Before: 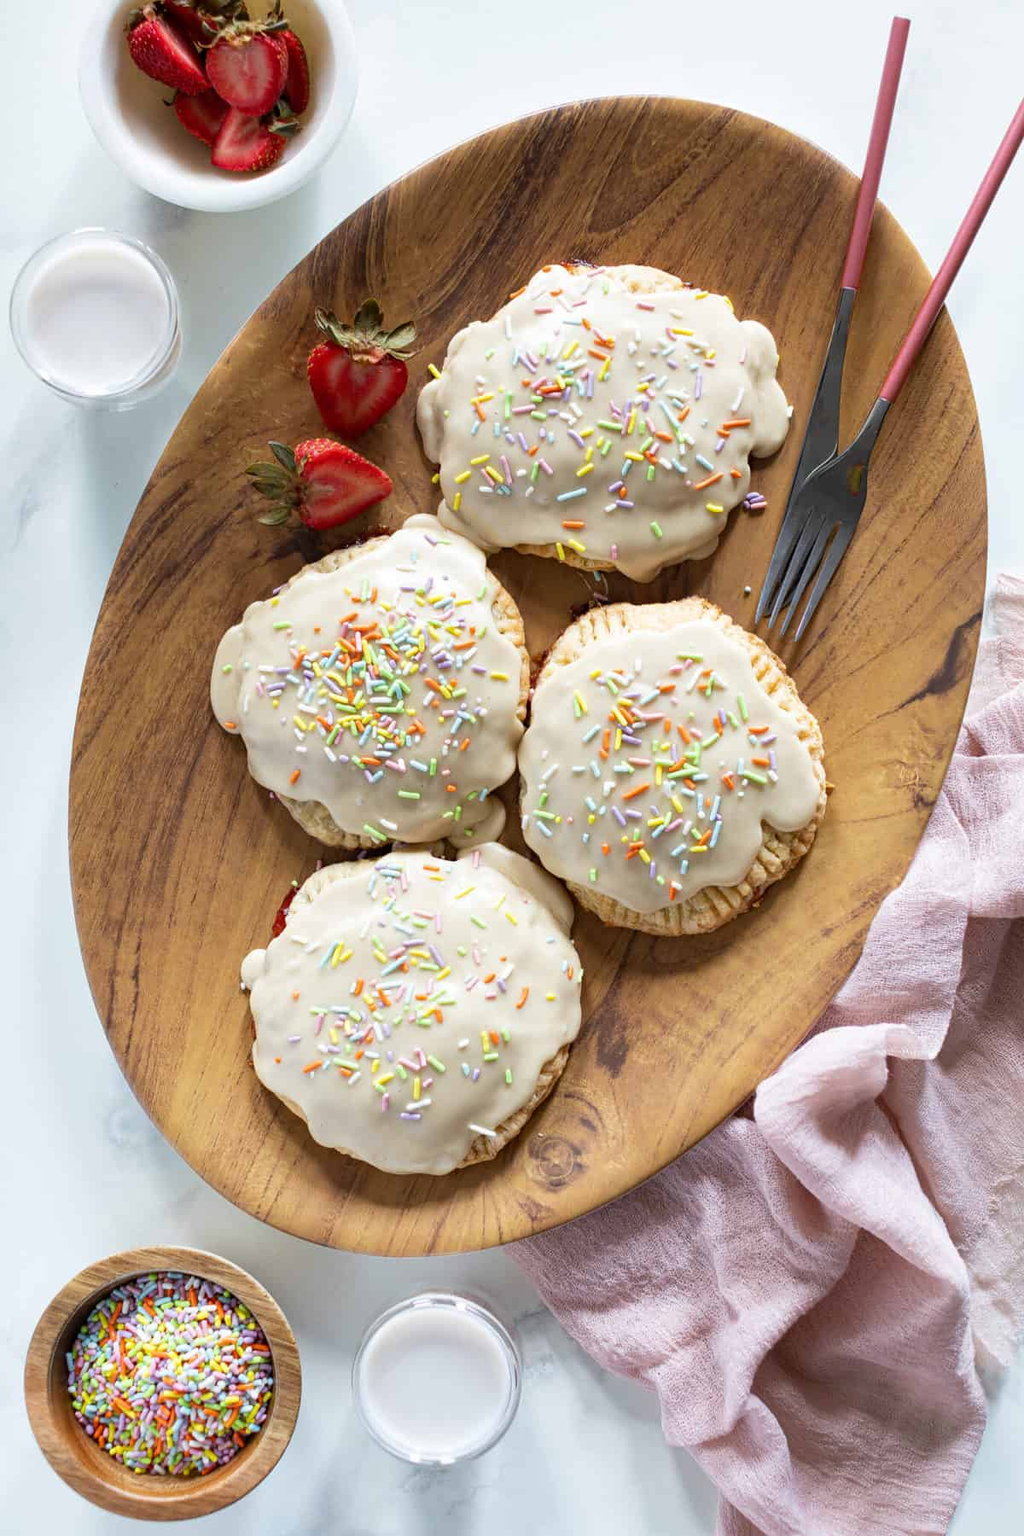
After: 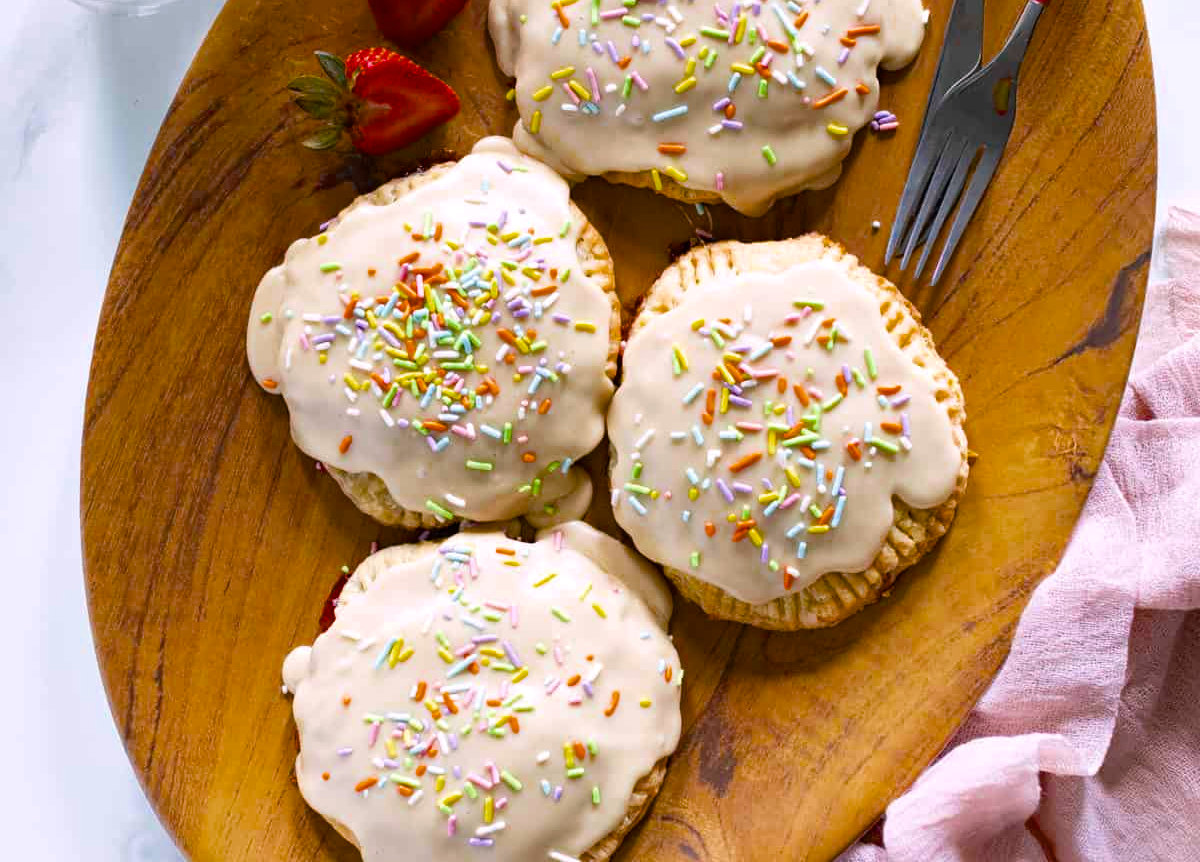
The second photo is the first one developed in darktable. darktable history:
crop and rotate: top 25.915%, bottom 26.159%
color balance rgb: highlights gain › chroma 1.488%, highlights gain › hue 309.31°, linear chroma grading › global chroma 6.357%, perceptual saturation grading › global saturation 30.726%, perceptual brilliance grading › global brilliance 3.364%, saturation formula JzAzBz (2021)
